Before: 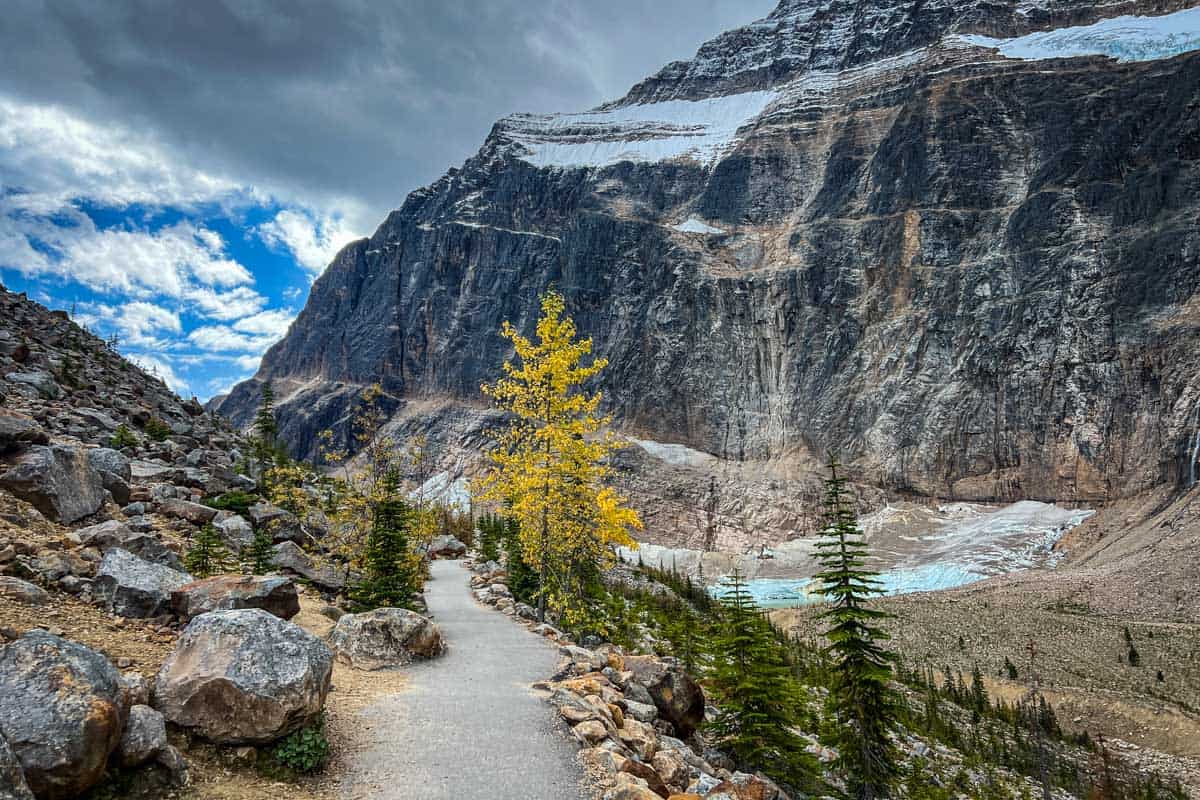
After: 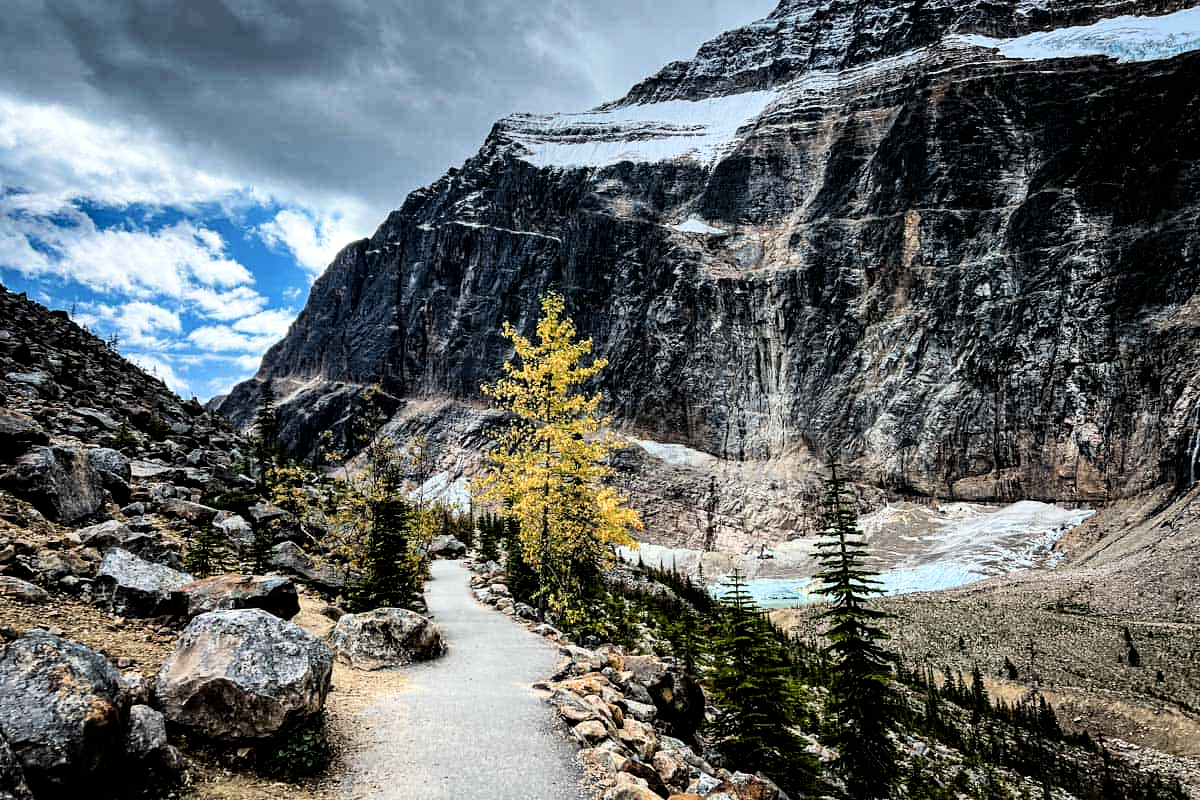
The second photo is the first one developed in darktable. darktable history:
filmic rgb: black relative exposure -3.75 EV, white relative exposure 2.4 EV, dynamic range scaling -49.95%, hardness 3.47, latitude 29.78%, contrast 1.785
